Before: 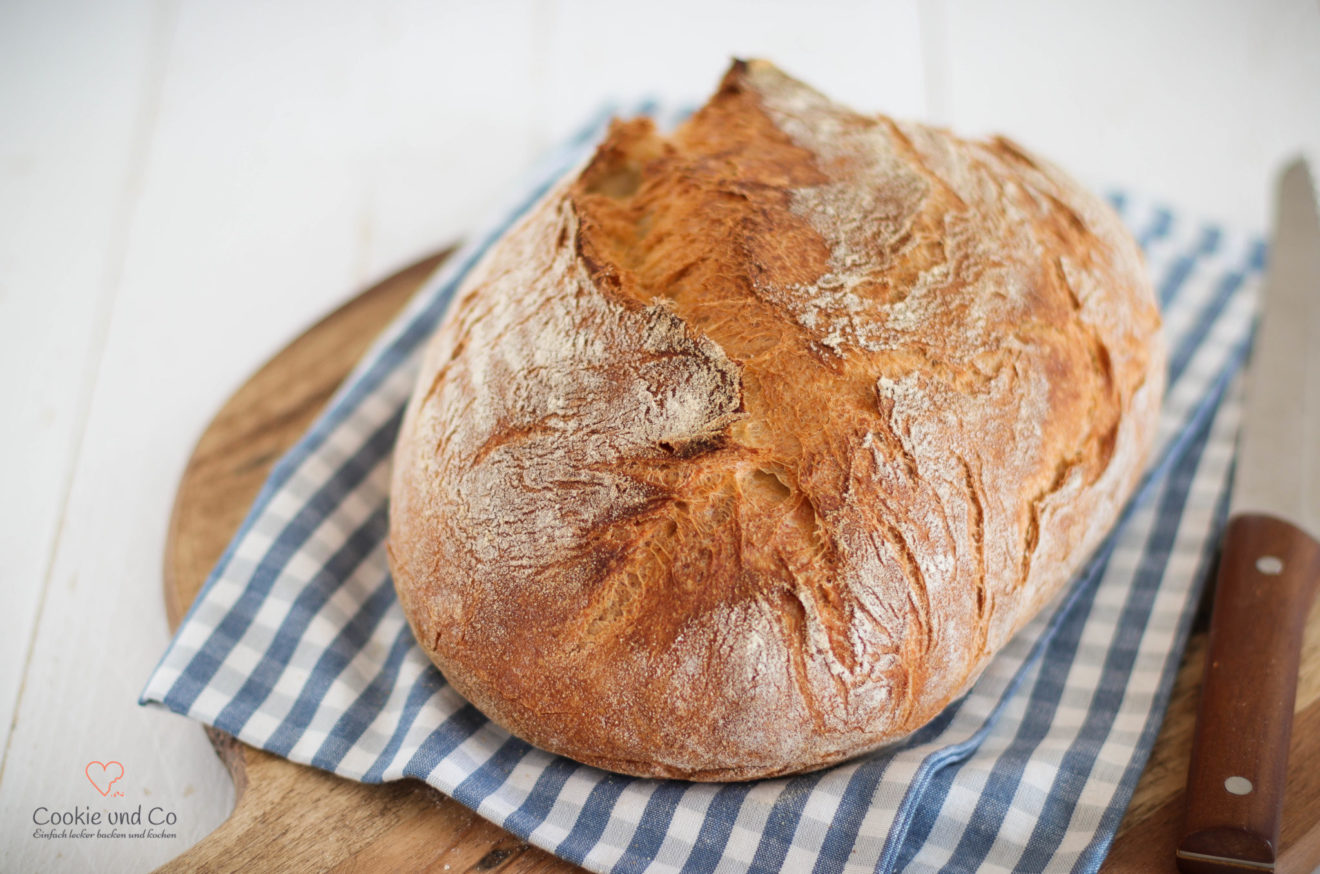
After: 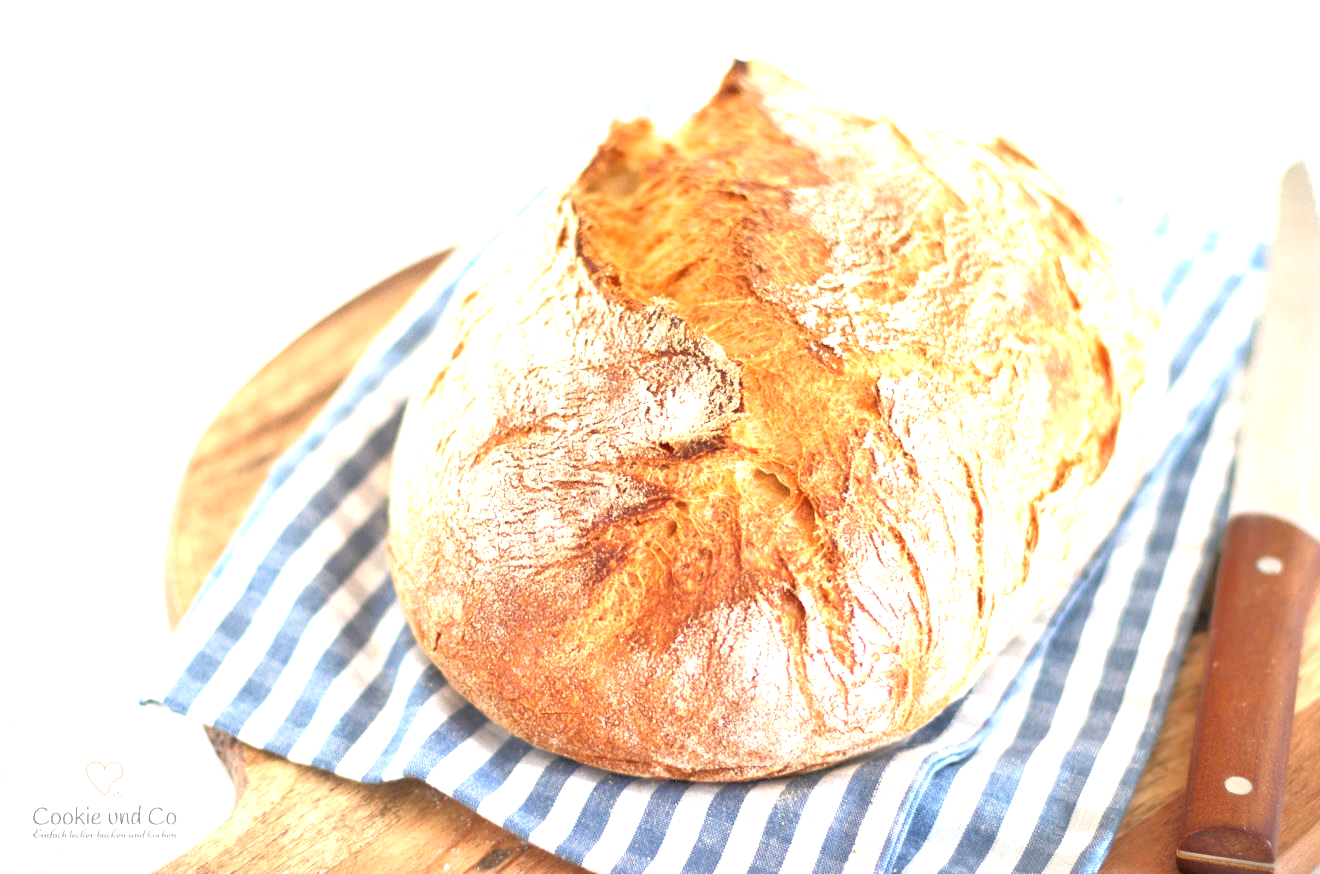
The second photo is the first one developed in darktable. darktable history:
exposure: exposure 1.5 EV, compensate highlight preservation false
tone equalizer: -7 EV 0.15 EV, -6 EV 0.6 EV, -5 EV 1.15 EV, -4 EV 1.33 EV, -3 EV 1.15 EV, -2 EV 0.6 EV, -1 EV 0.15 EV, mask exposure compensation -0.5 EV
